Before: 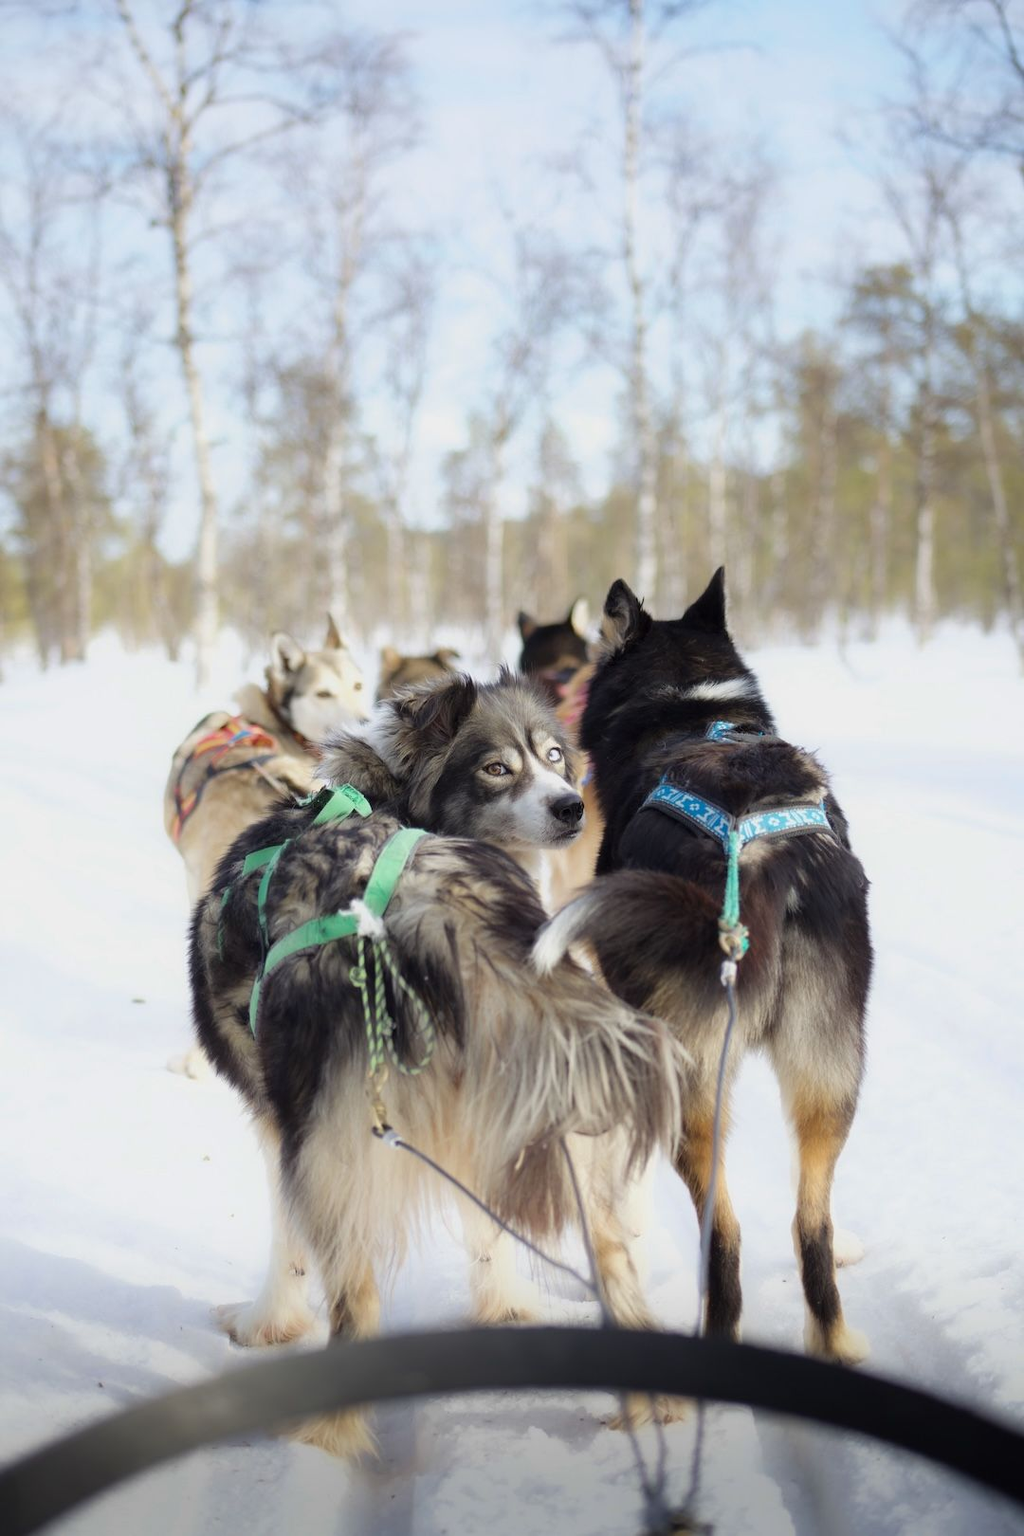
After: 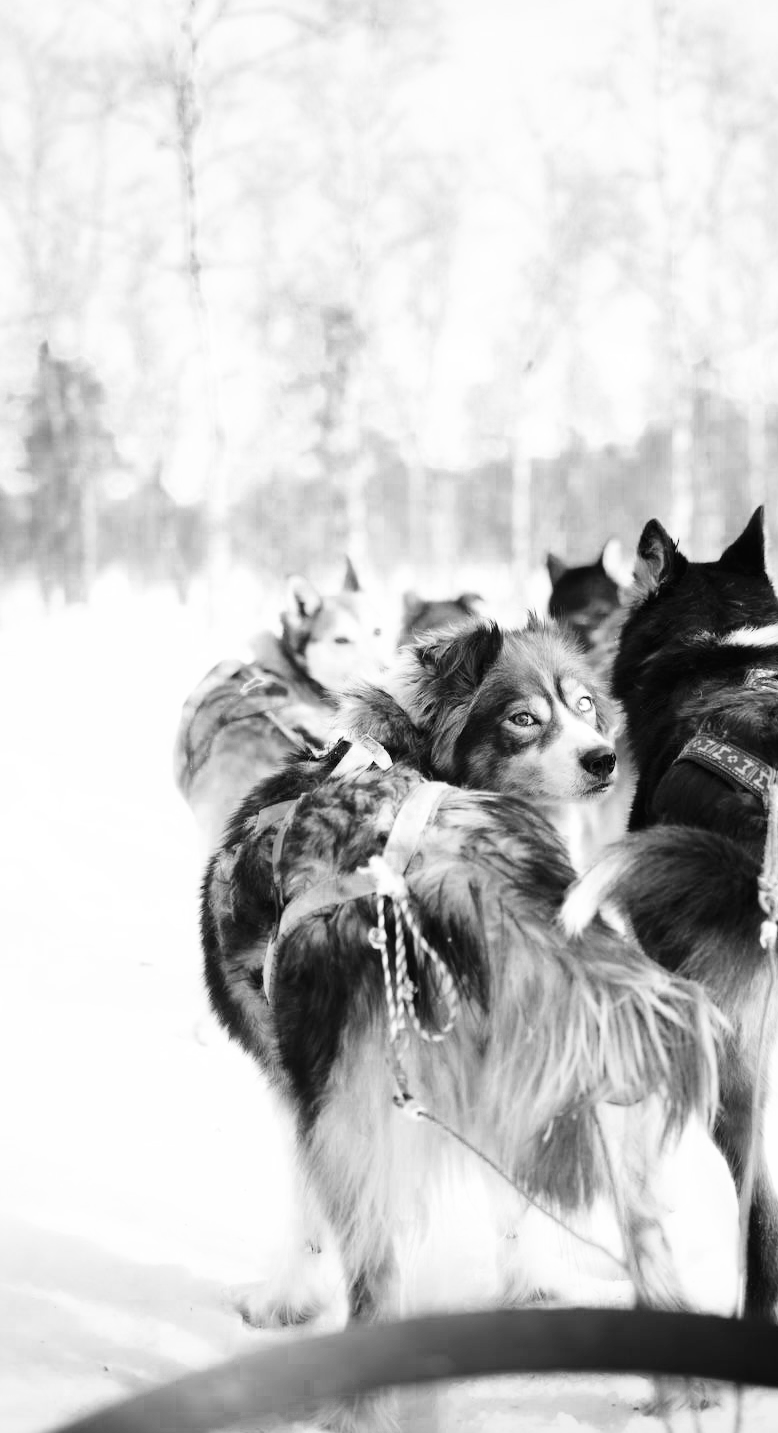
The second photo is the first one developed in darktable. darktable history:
crop: top 5.738%, right 27.882%, bottom 5.763%
base curve: curves: ch0 [(0, 0.003) (0.001, 0.002) (0.006, 0.004) (0.02, 0.022) (0.048, 0.086) (0.094, 0.234) (0.162, 0.431) (0.258, 0.629) (0.385, 0.8) (0.548, 0.918) (0.751, 0.988) (1, 1)], preserve colors none
color zones: curves: ch0 [(0.002, 0.429) (0.121, 0.212) (0.198, 0.113) (0.276, 0.344) (0.331, 0.541) (0.41, 0.56) (0.482, 0.289) (0.619, 0.227) (0.721, 0.18) (0.821, 0.435) (0.928, 0.555) (1, 0.587)]; ch1 [(0, 0) (0.143, 0) (0.286, 0) (0.429, 0) (0.571, 0) (0.714, 0) (0.857, 0)]
